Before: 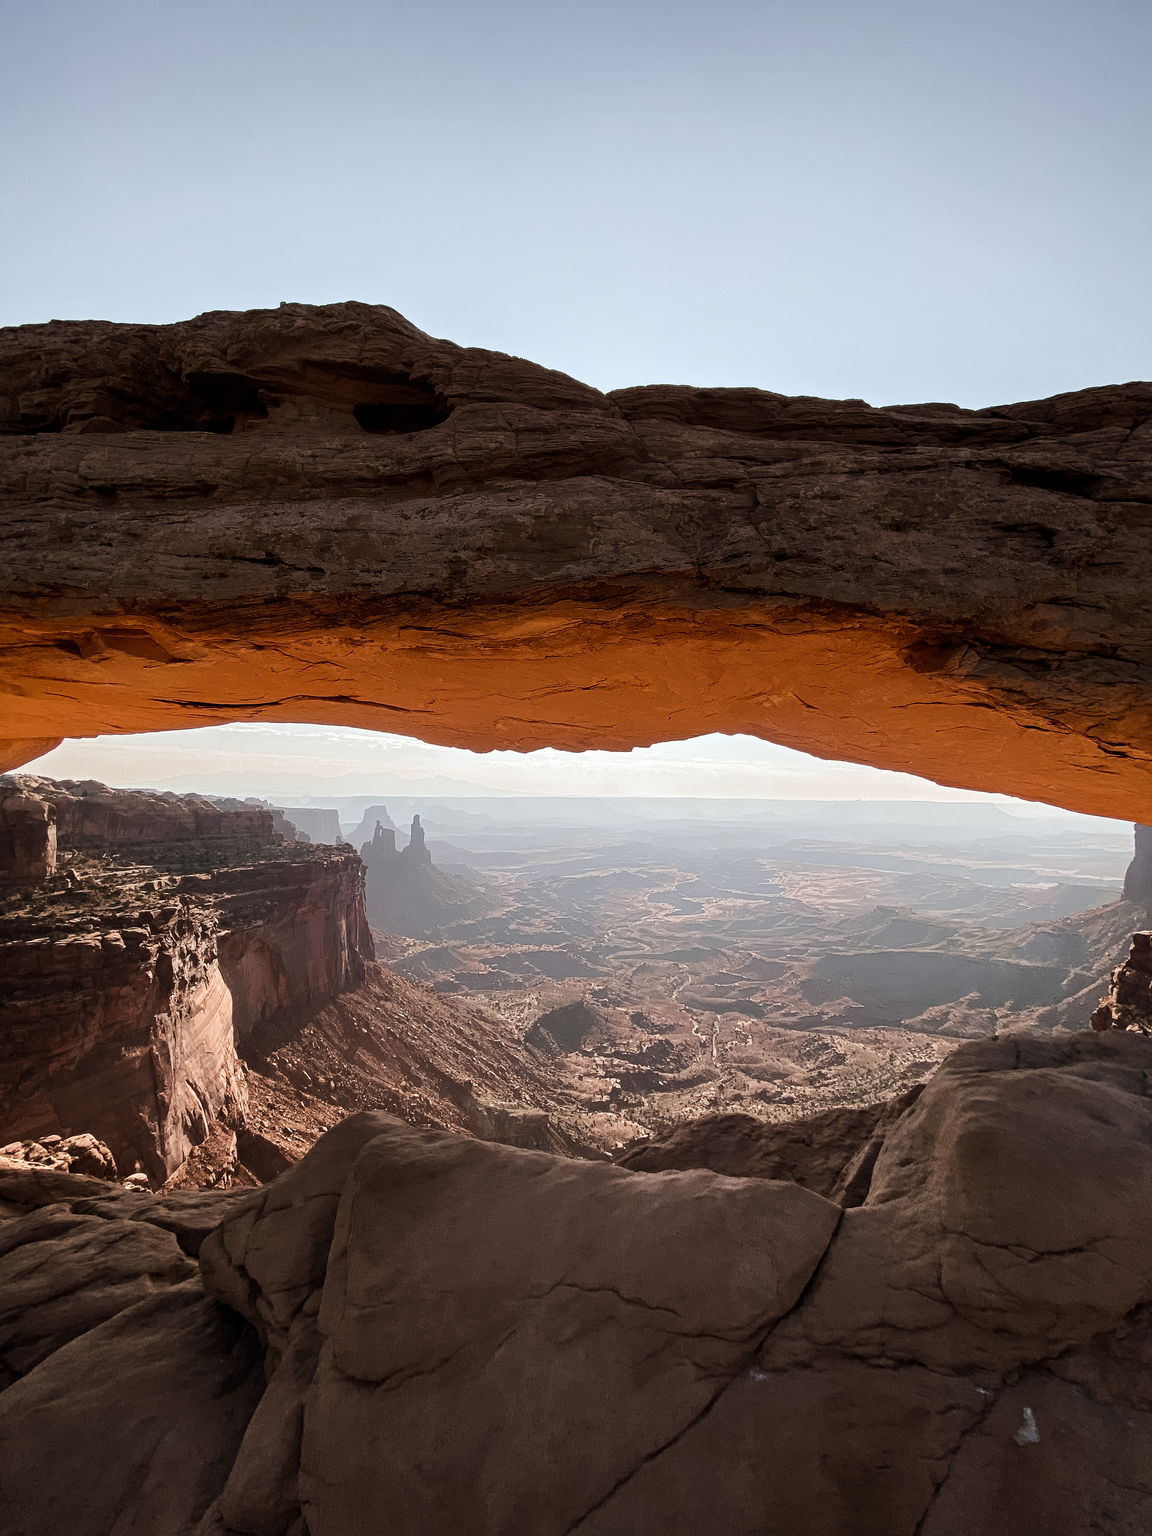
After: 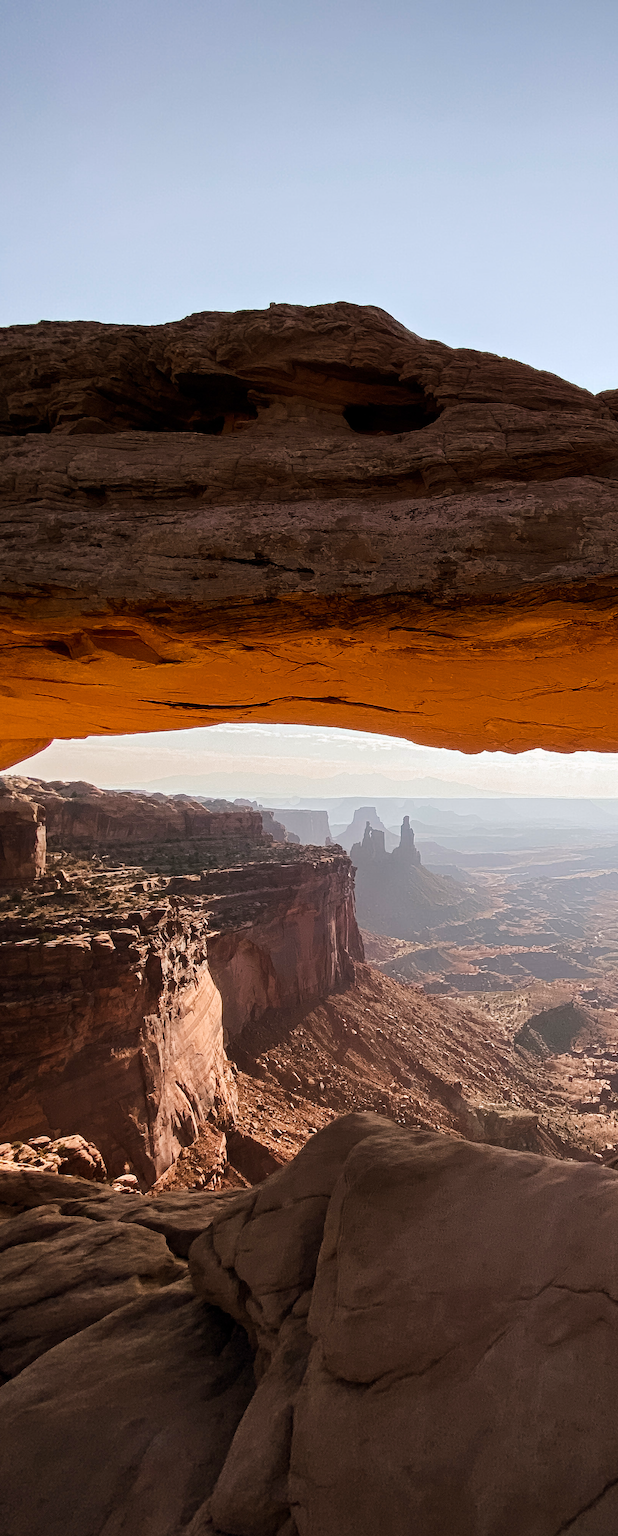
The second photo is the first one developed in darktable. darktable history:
crop: left 0.982%, right 45.321%, bottom 0.083%
color balance rgb: power › hue 209.23°, highlights gain › chroma 0.202%, highlights gain › hue 332.91°, perceptual saturation grading › global saturation 14.673%, perceptual brilliance grading › global brilliance 2.627%, perceptual brilliance grading › highlights -3.096%, perceptual brilliance grading › shadows 3.269%, global vibrance 23.966%
